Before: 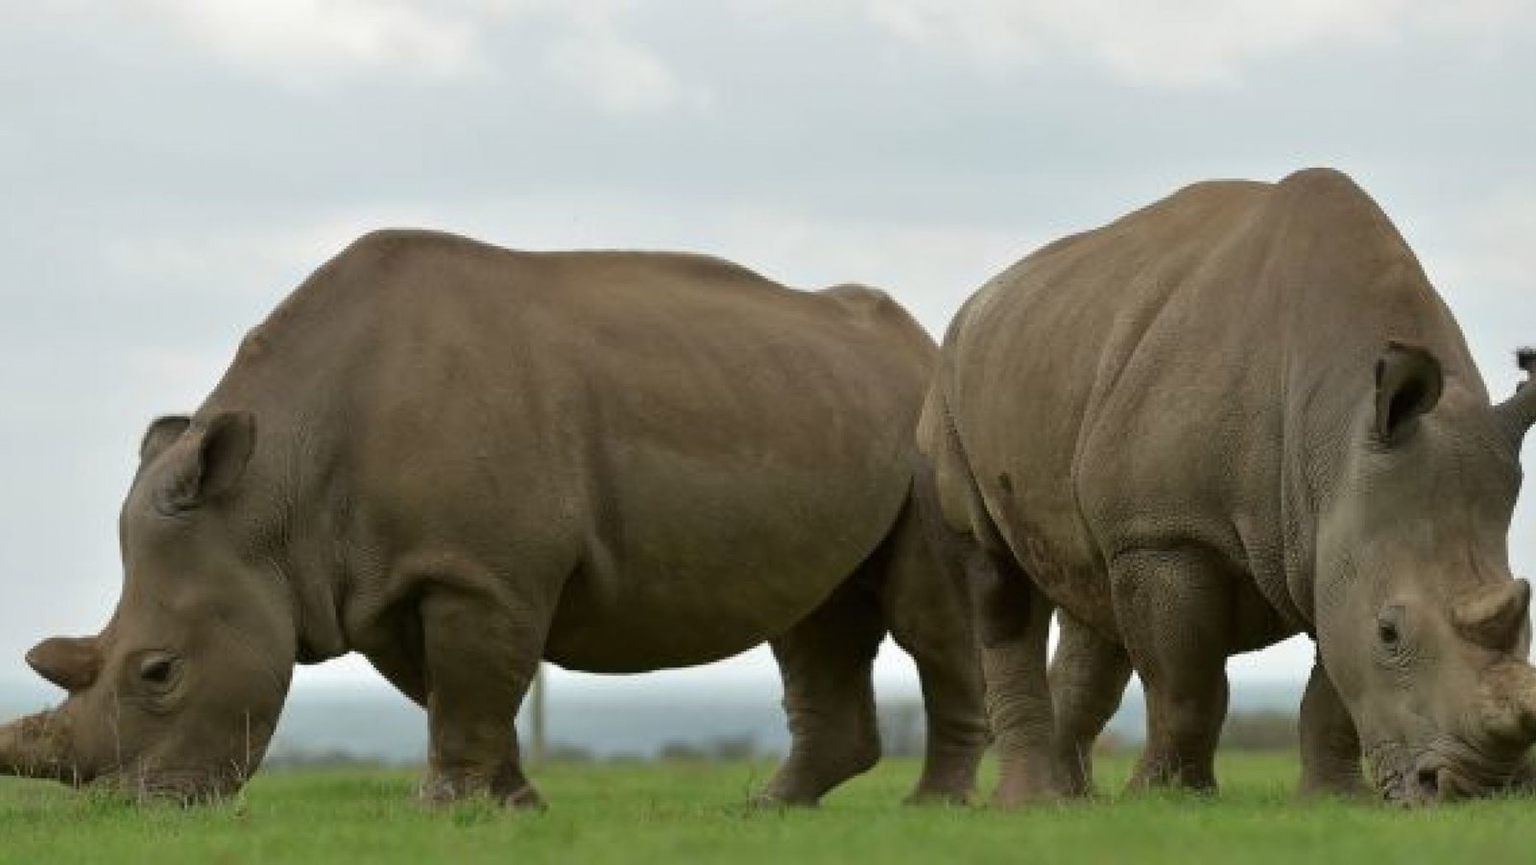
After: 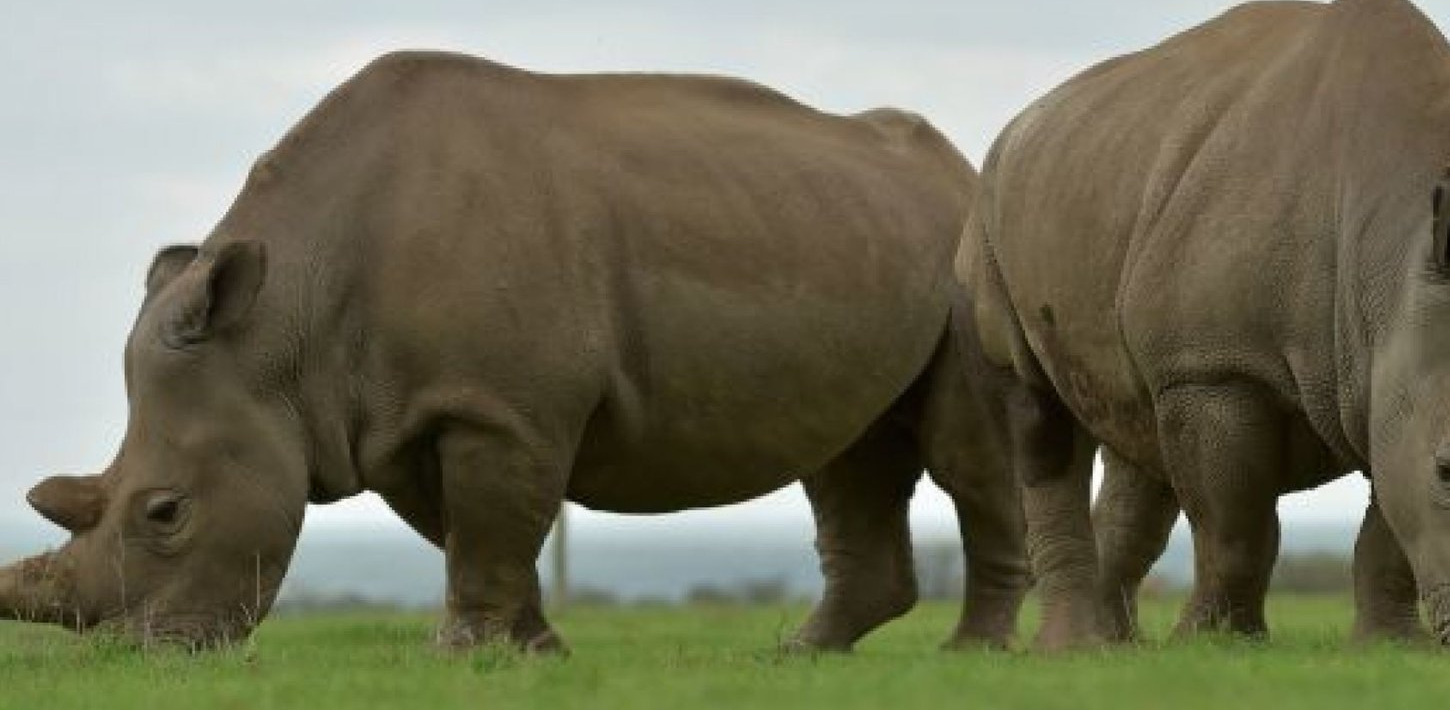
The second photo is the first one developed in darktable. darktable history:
crop: top 20.904%, right 9.337%, bottom 0.293%
